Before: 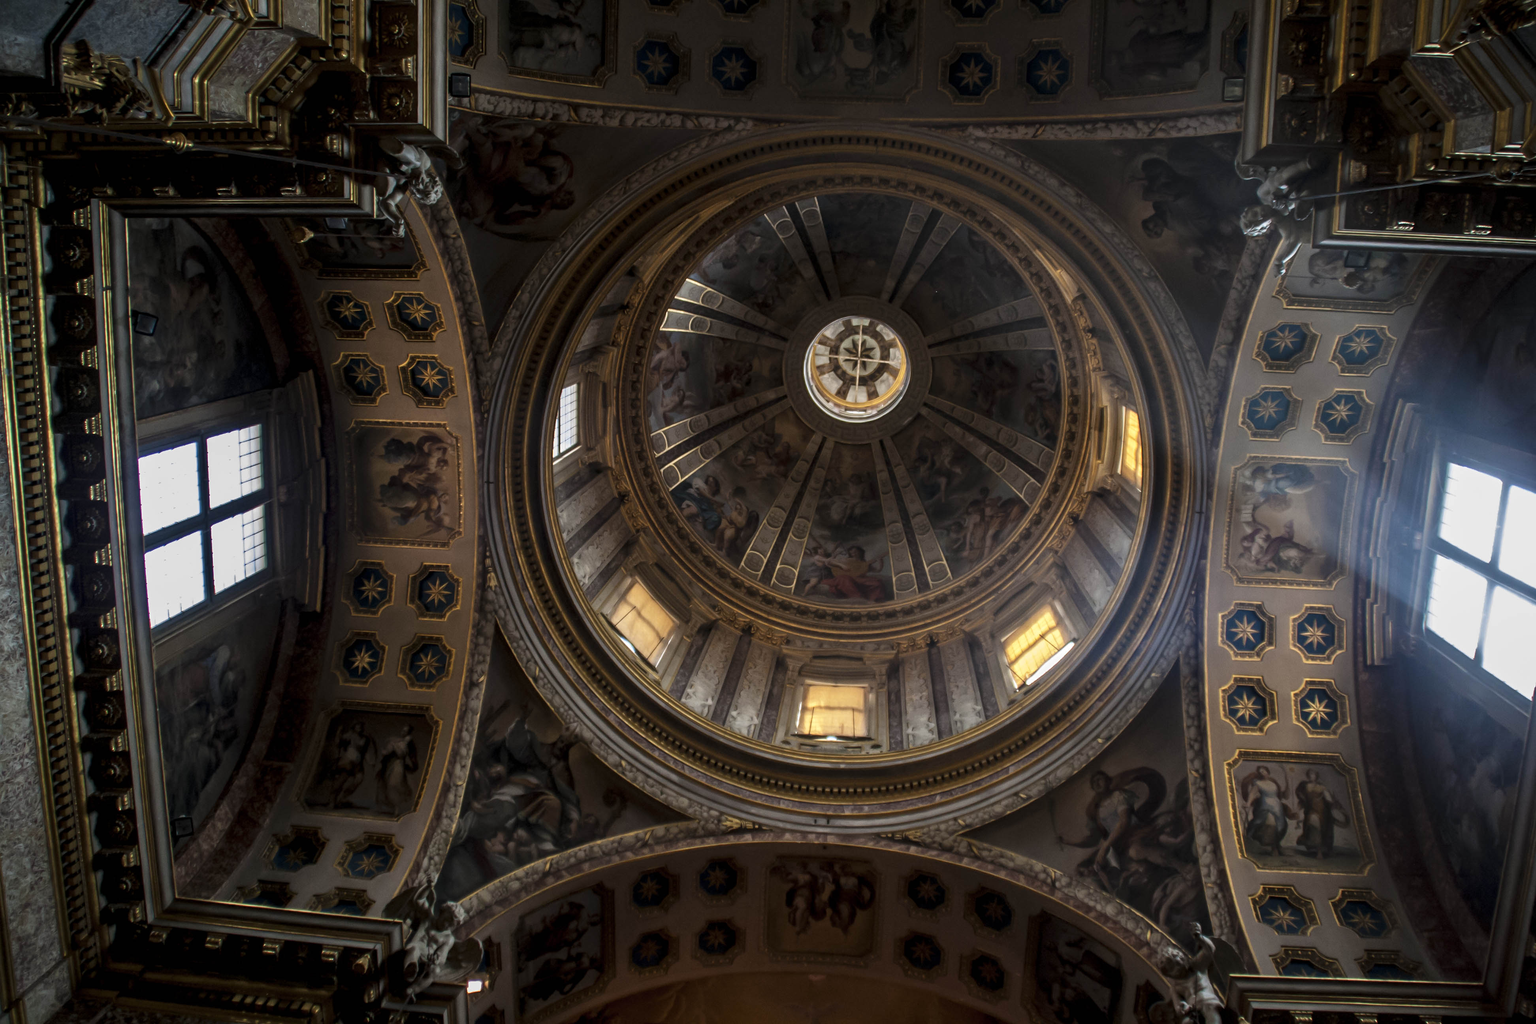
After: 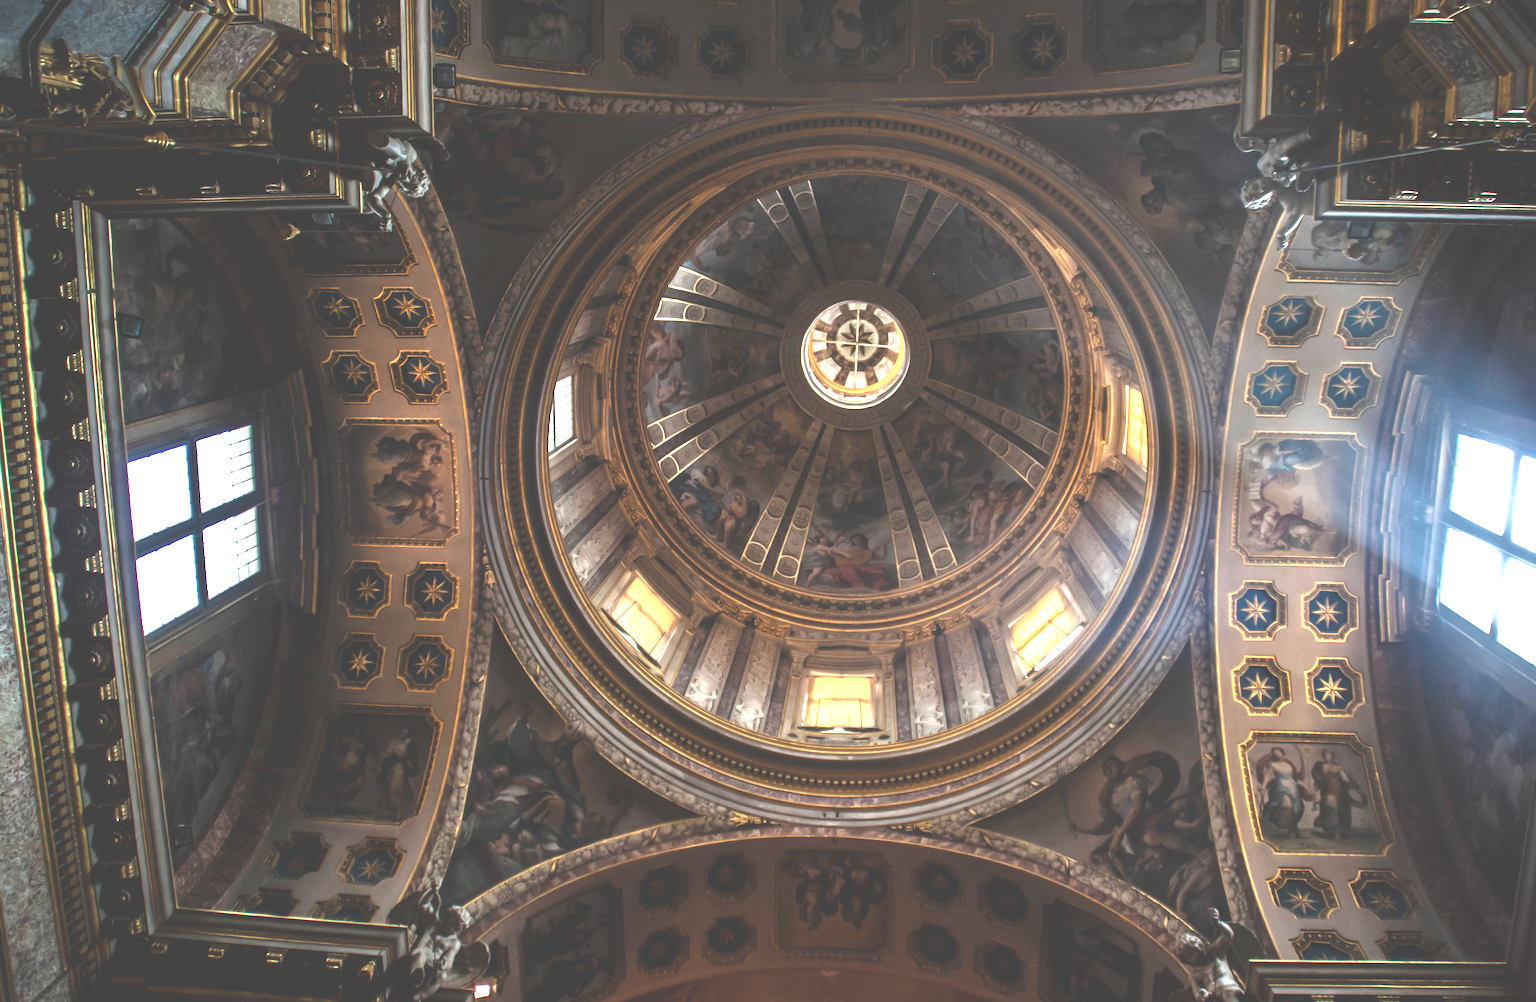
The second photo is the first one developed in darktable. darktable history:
rotate and perspective: rotation -1.42°, crop left 0.016, crop right 0.984, crop top 0.035, crop bottom 0.965
white balance: emerald 1
exposure: black level correction -0.023, exposure 1.397 EV, compensate highlight preservation false
color correction: saturation 0.99
